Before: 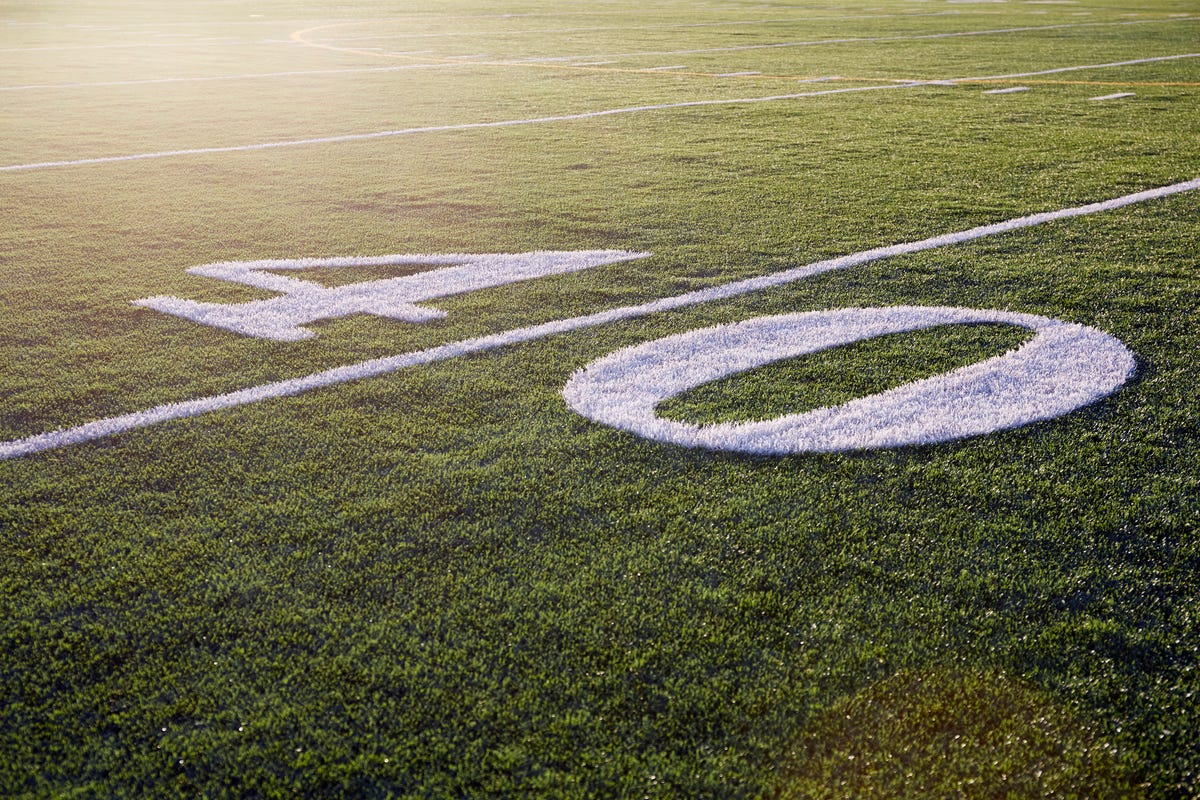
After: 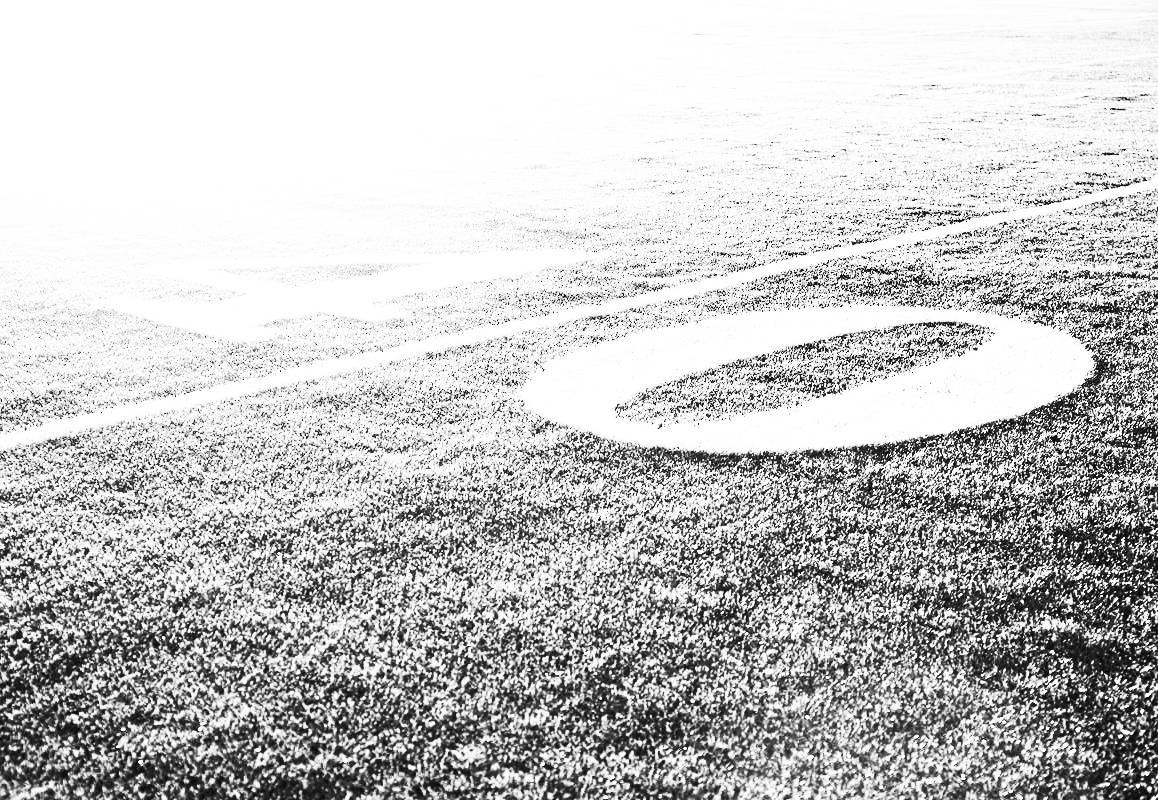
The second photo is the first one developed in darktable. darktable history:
contrast brightness saturation: contrast 0.53, brightness 0.487, saturation -1
base curve: curves: ch0 [(0, 0) (0.028, 0.03) (0.121, 0.232) (0.46, 0.748) (0.859, 0.968) (1, 1)], preserve colors none
crop and rotate: left 3.491%
shadows and highlights: low approximation 0.01, soften with gaussian
color balance rgb: shadows lift › luminance -9.086%, perceptual saturation grading › global saturation 9.859%, global vibrance 26.076%, contrast 6.963%
exposure: black level correction 0, exposure 1.099 EV, compensate highlight preservation false
